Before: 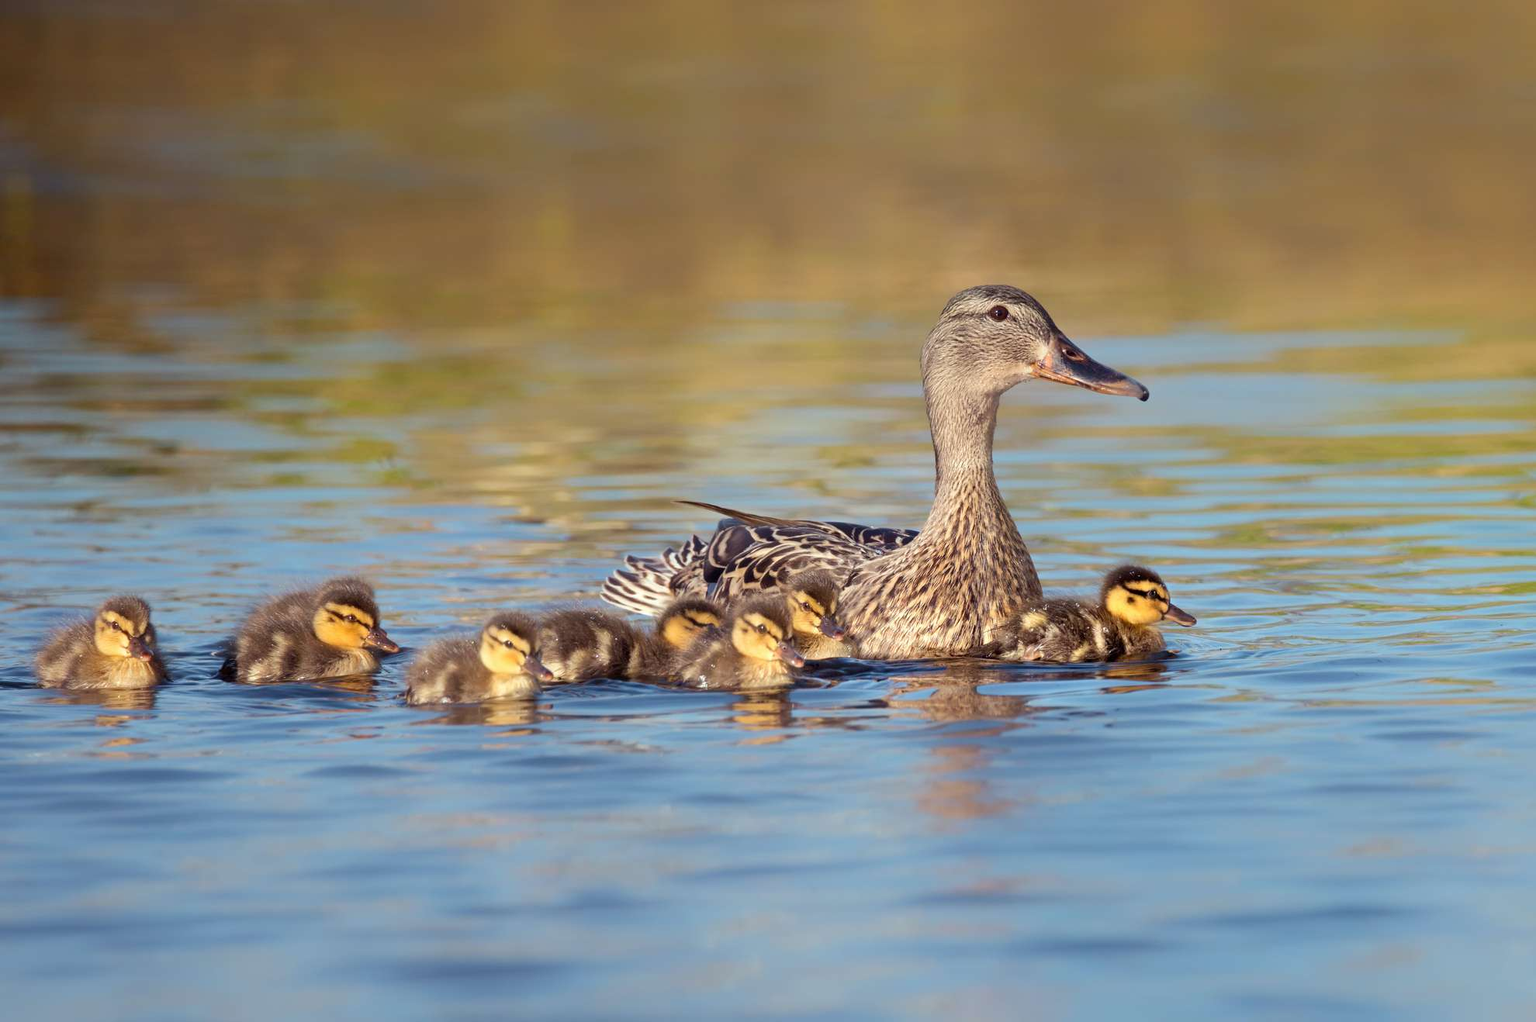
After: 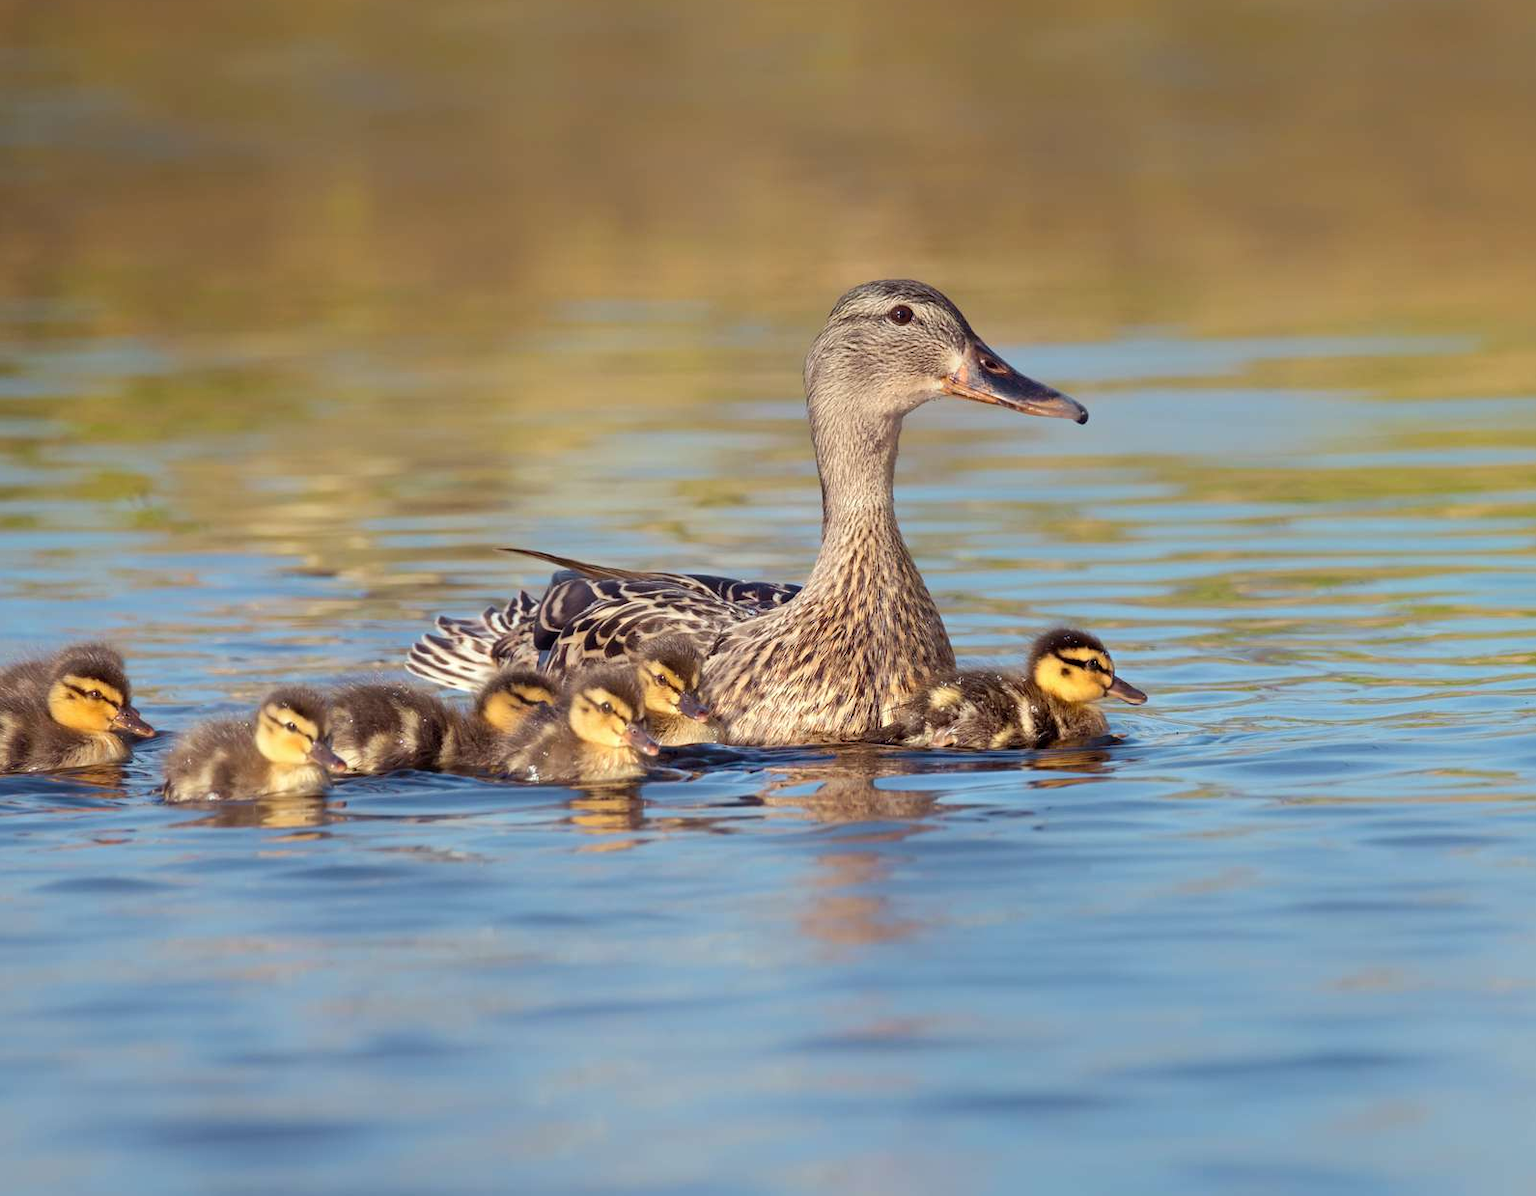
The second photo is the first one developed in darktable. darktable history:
crop and rotate: left 17.884%, top 5.925%, right 1.734%
